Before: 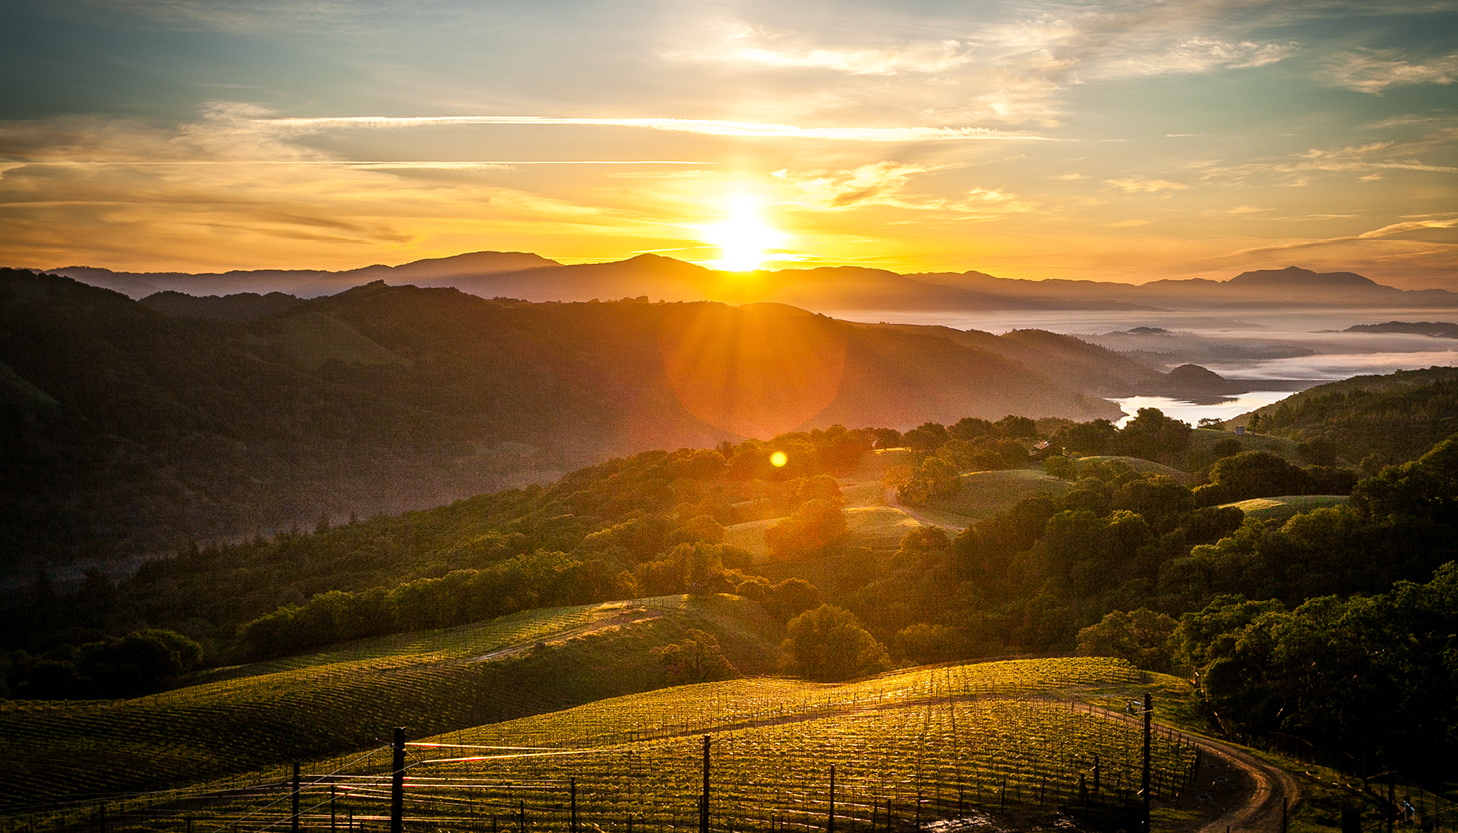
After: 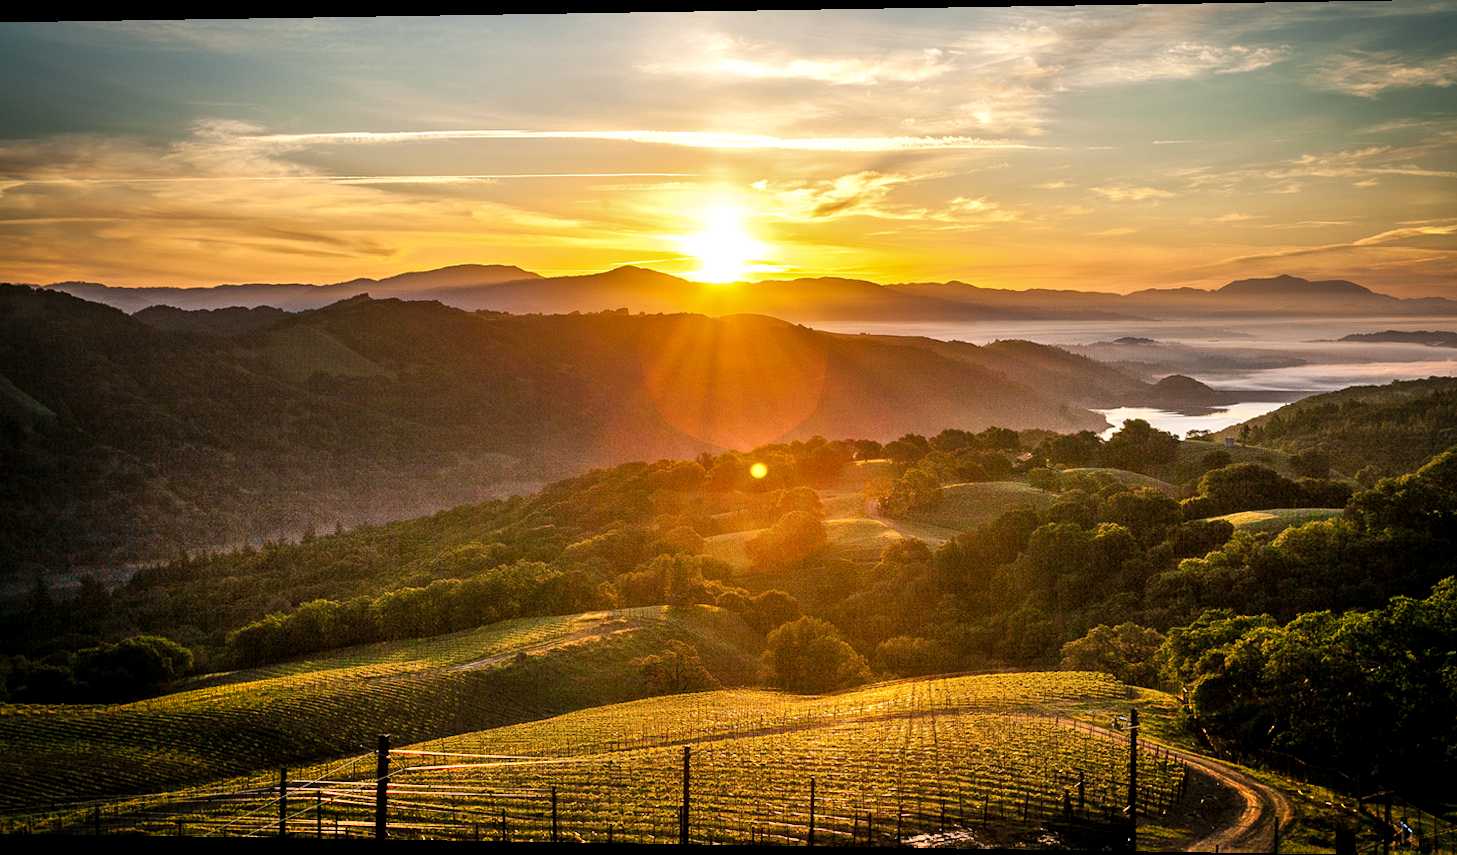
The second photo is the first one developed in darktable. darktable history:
shadows and highlights: soften with gaussian
rotate and perspective: lens shift (horizontal) -0.055, automatic cropping off
local contrast: highlights 100%, shadows 100%, detail 120%, midtone range 0.2
